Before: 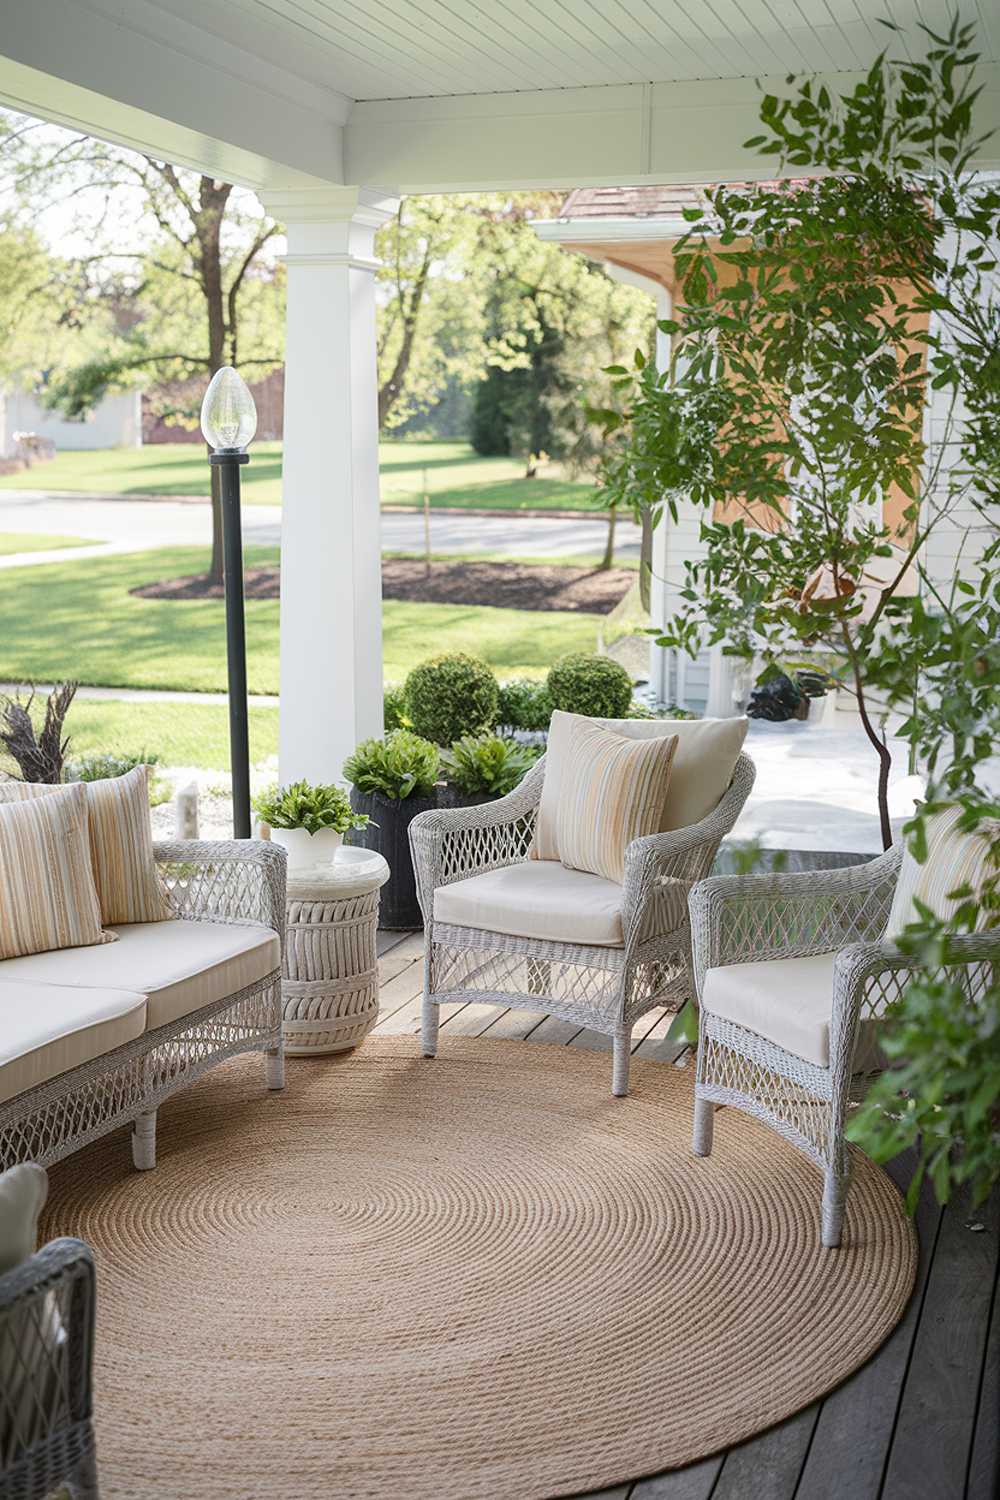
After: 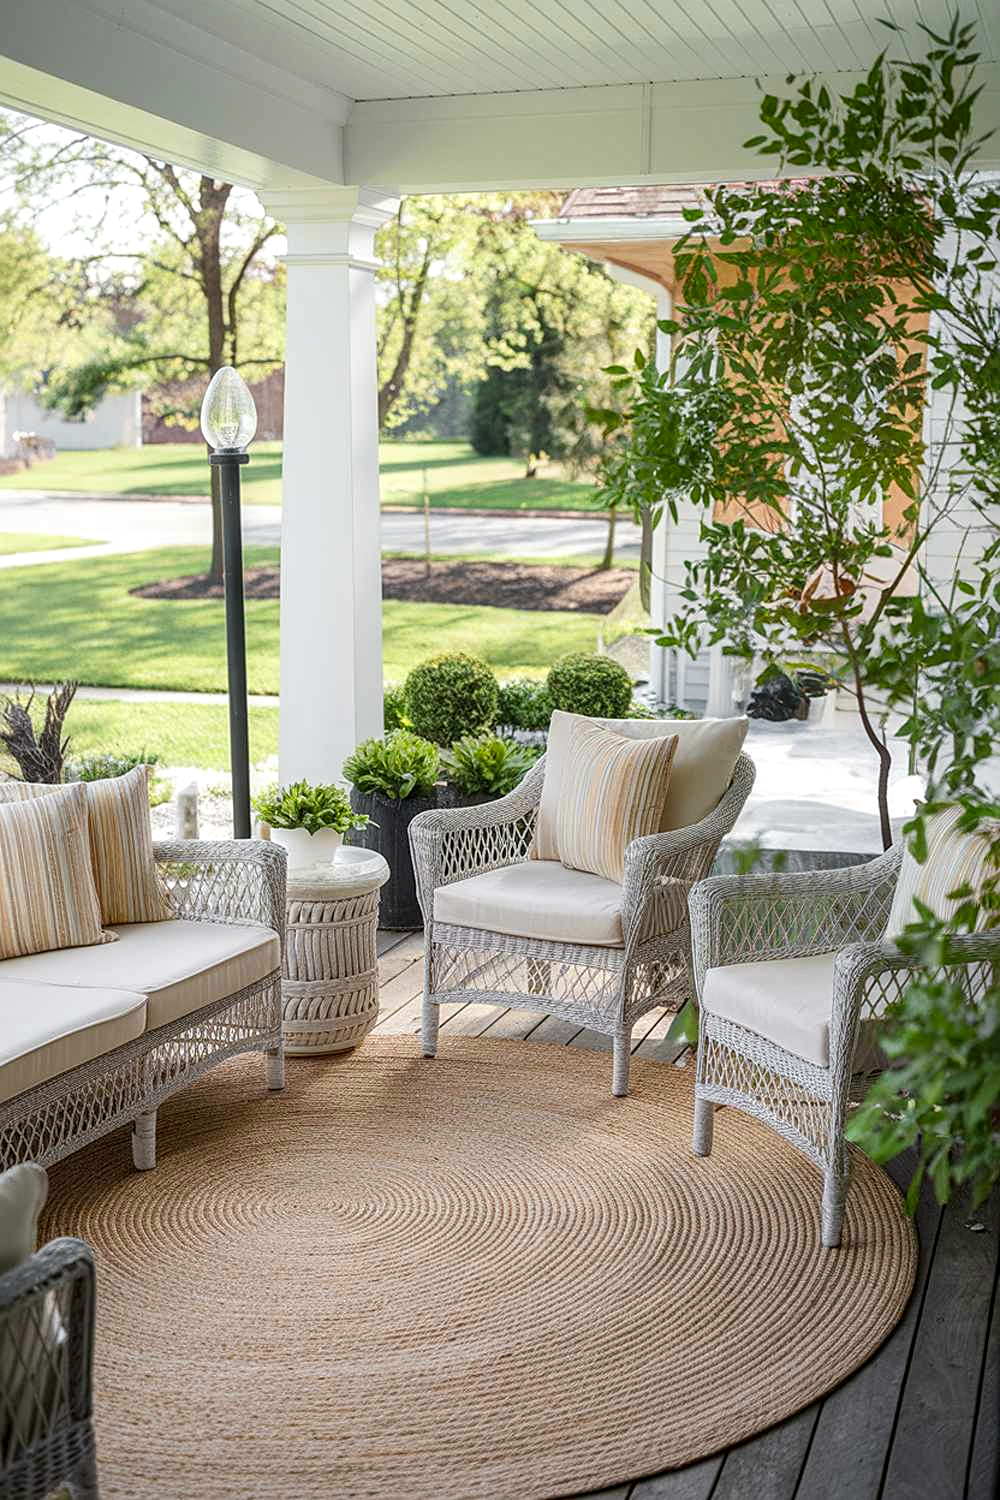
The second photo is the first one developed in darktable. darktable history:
sharpen: amount 0.2
color zones: curves: ch1 [(0.25, 0.61) (0.75, 0.248)]
local contrast: on, module defaults
